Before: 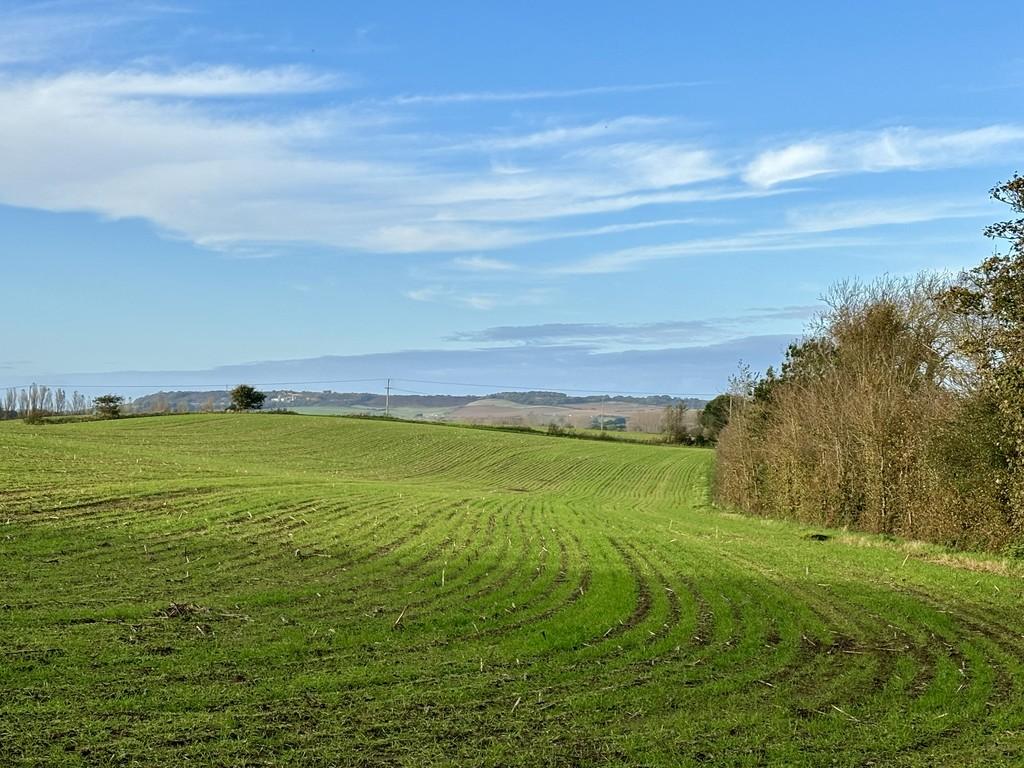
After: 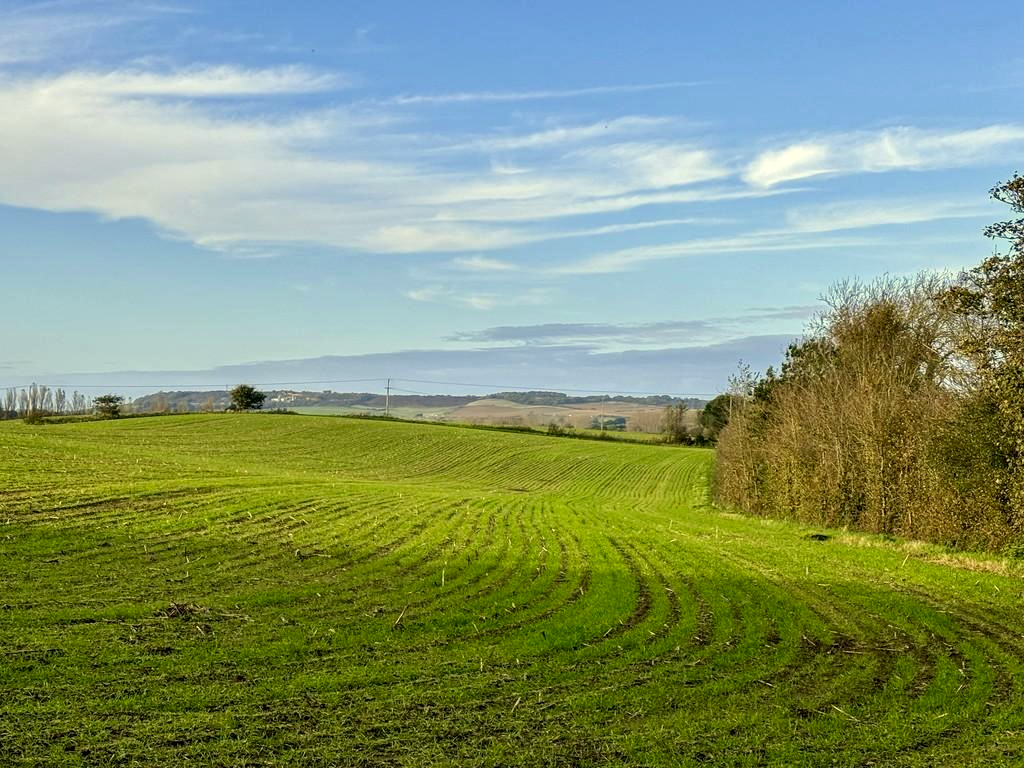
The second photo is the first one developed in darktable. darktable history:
color balance rgb: perceptual saturation grading › global saturation 0.602%, global vibrance 20%
color correction: highlights a* 1.28, highlights b* 17.17
local contrast: on, module defaults
